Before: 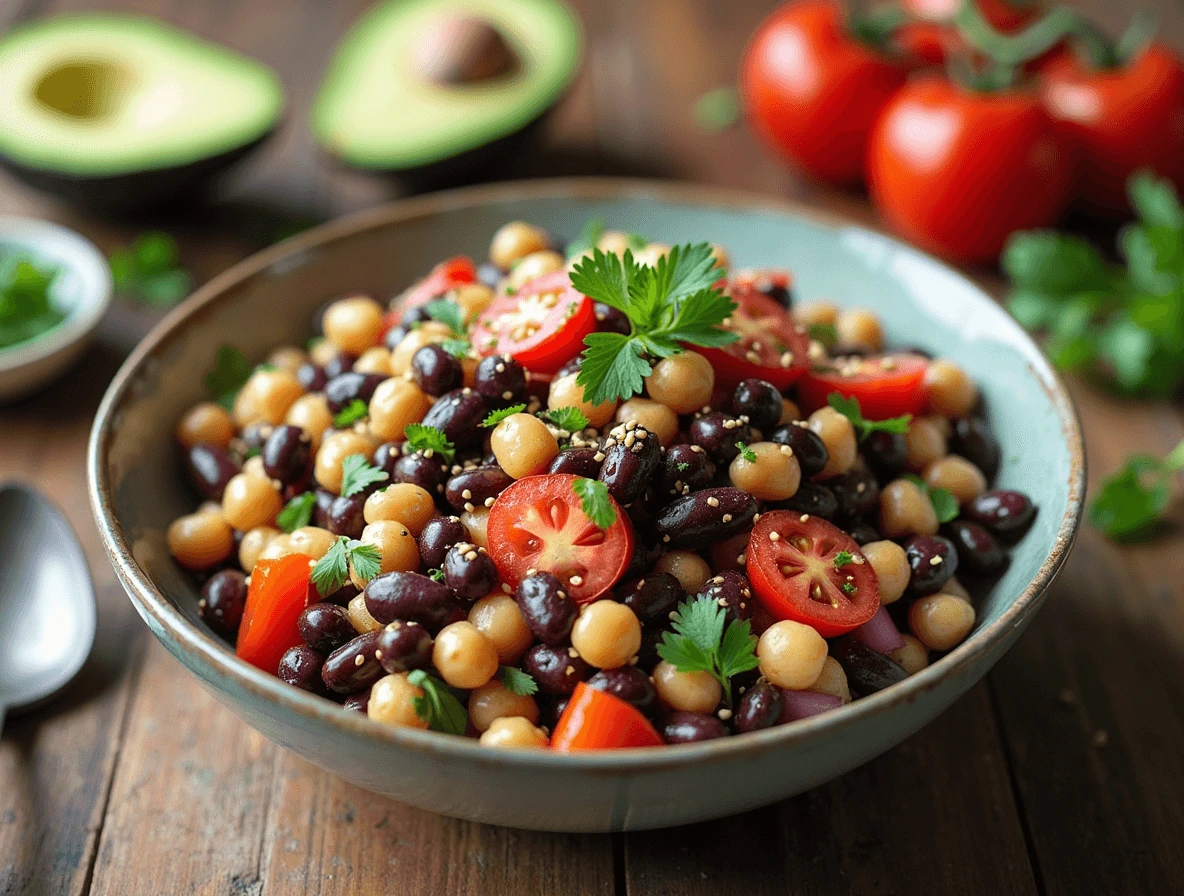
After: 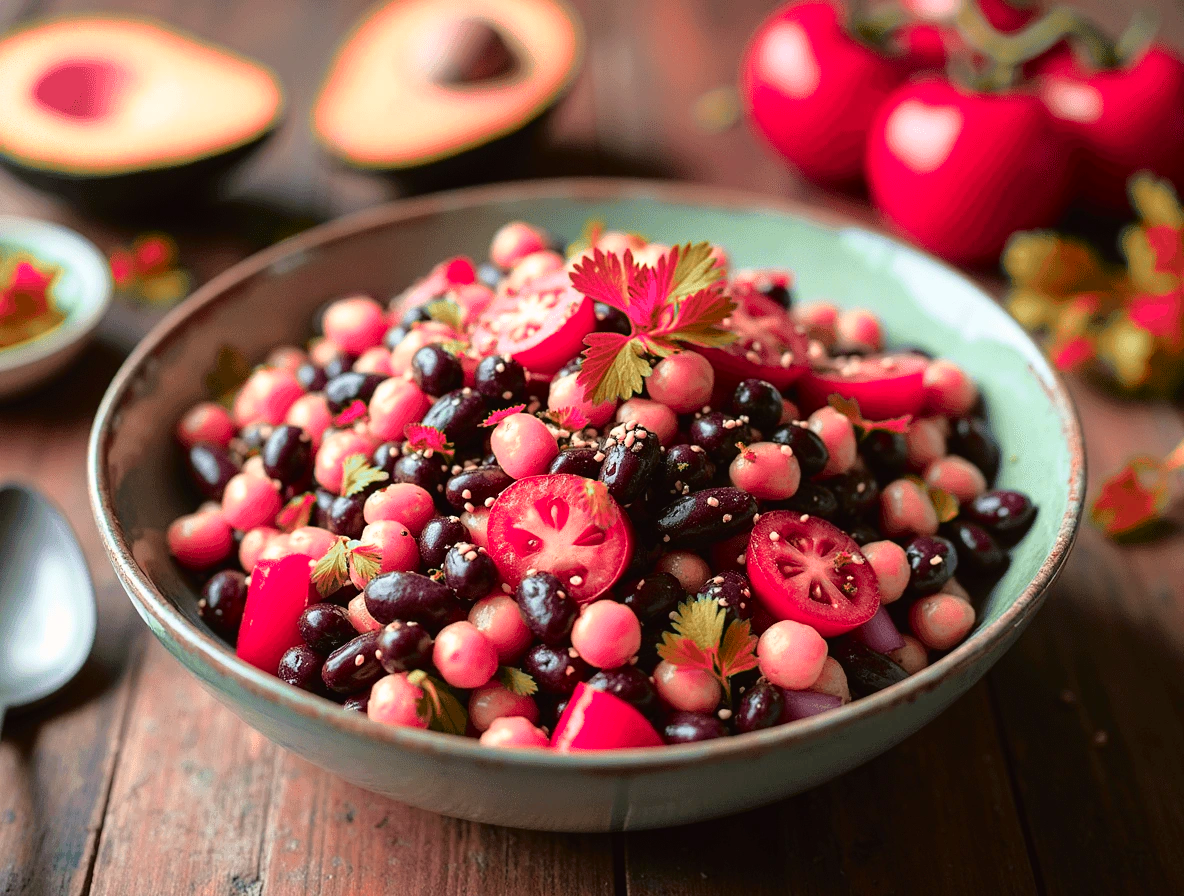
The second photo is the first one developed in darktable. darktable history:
color zones: curves: ch2 [(0, 0.488) (0.143, 0.417) (0.286, 0.212) (0.429, 0.179) (0.571, 0.154) (0.714, 0.415) (0.857, 0.495) (1, 0.488)]
tone curve: curves: ch0 [(0, 0.013) (0.117, 0.081) (0.257, 0.259) (0.408, 0.45) (0.611, 0.64) (0.81, 0.857) (1, 1)]; ch1 [(0, 0) (0.287, 0.198) (0.501, 0.506) (0.56, 0.584) (0.715, 0.741) (0.976, 0.992)]; ch2 [(0, 0) (0.369, 0.362) (0.5, 0.5) (0.537, 0.547) (0.59, 0.603) (0.681, 0.754) (1, 1)], color space Lab, independent channels, preserve colors none
